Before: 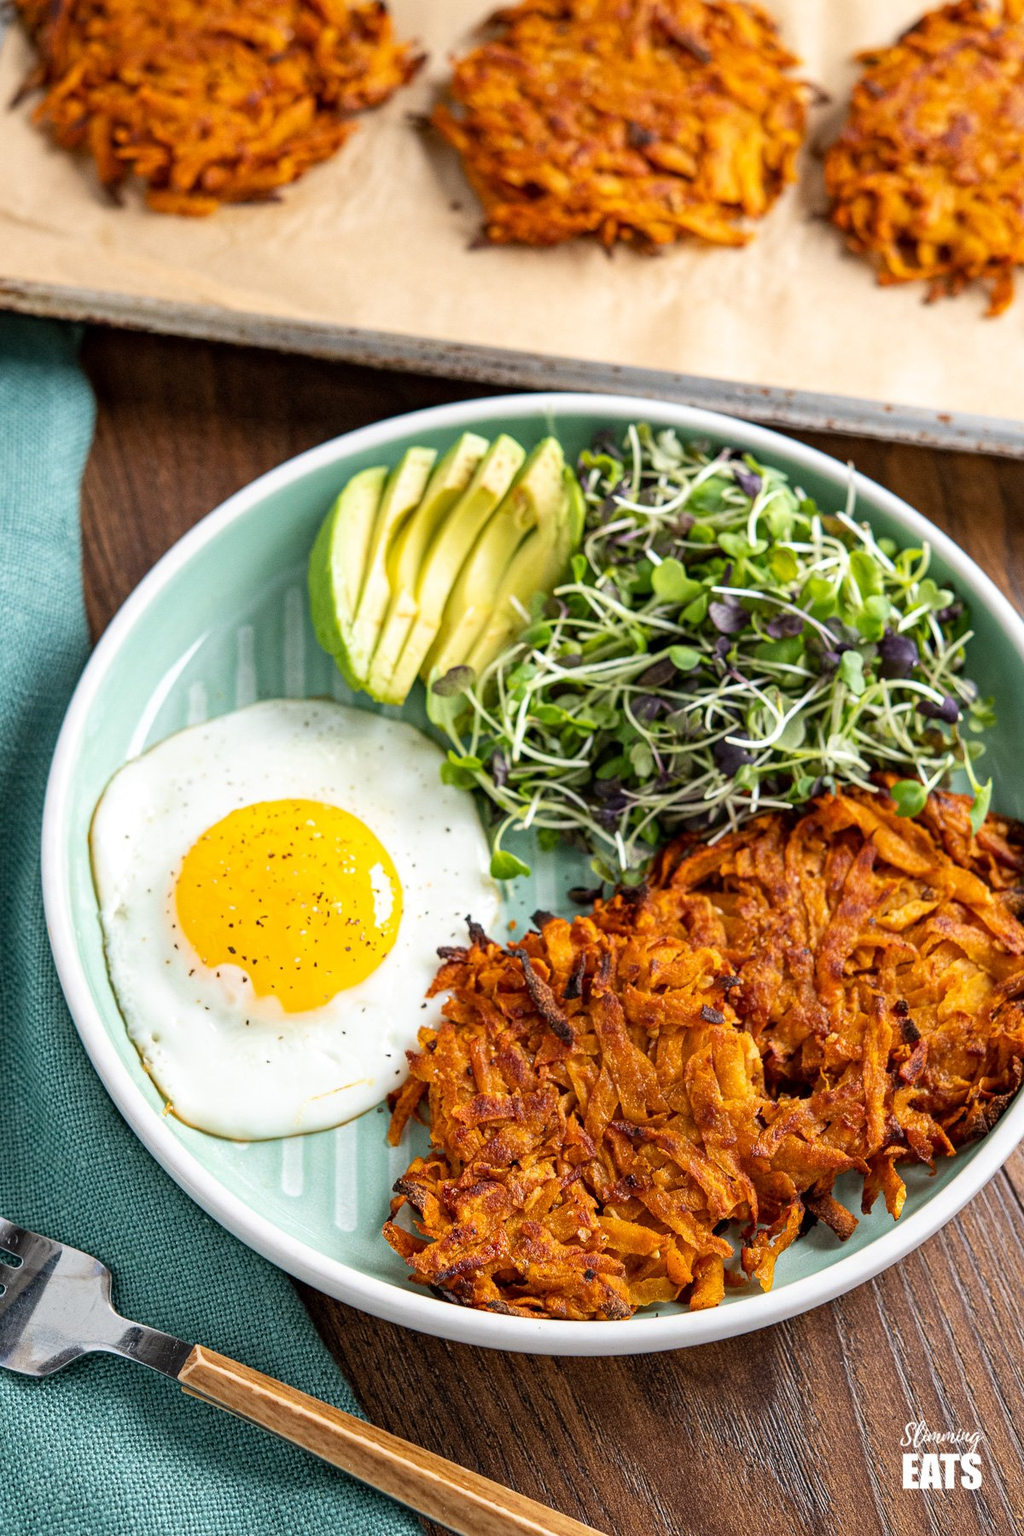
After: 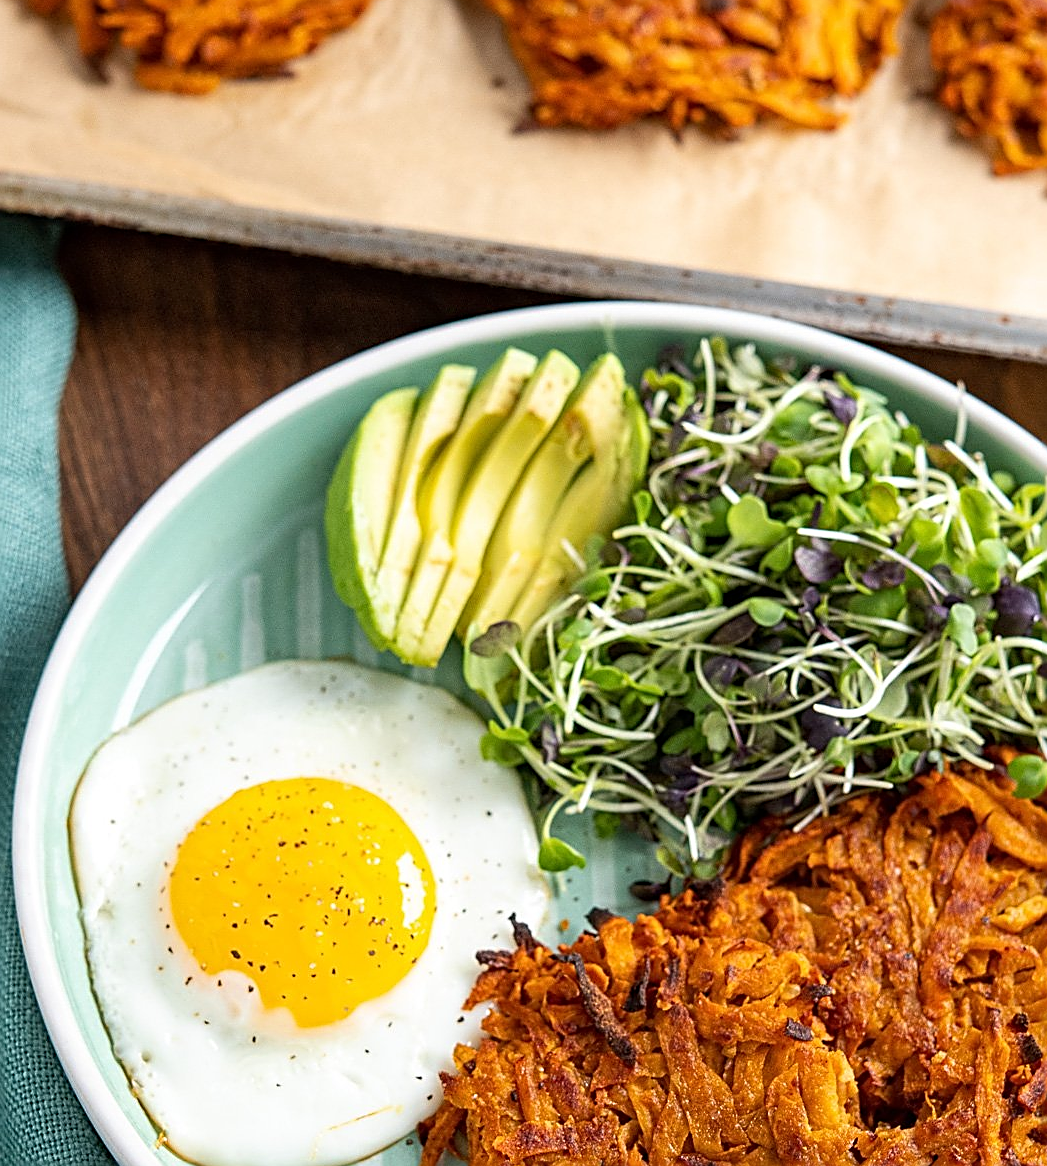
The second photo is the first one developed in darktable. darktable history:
sharpen: amount 0.907
crop: left 3.007%, top 8.842%, right 9.673%, bottom 26.327%
